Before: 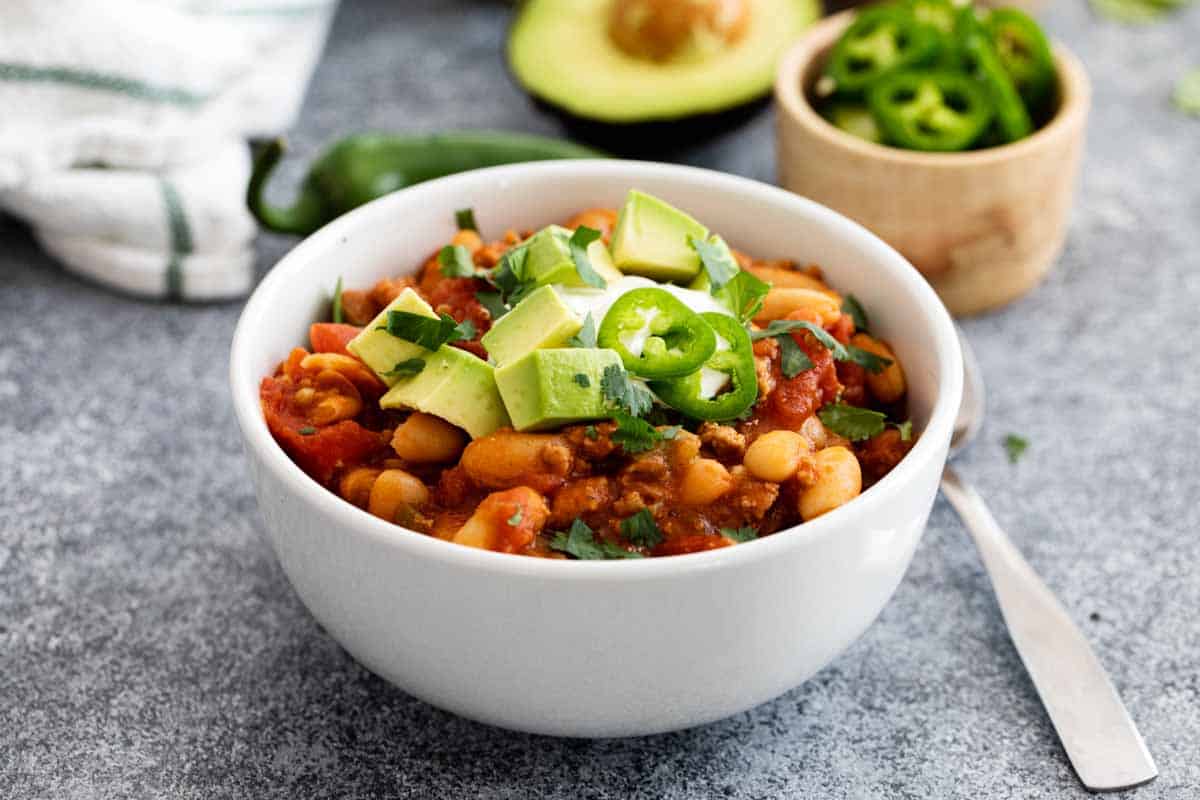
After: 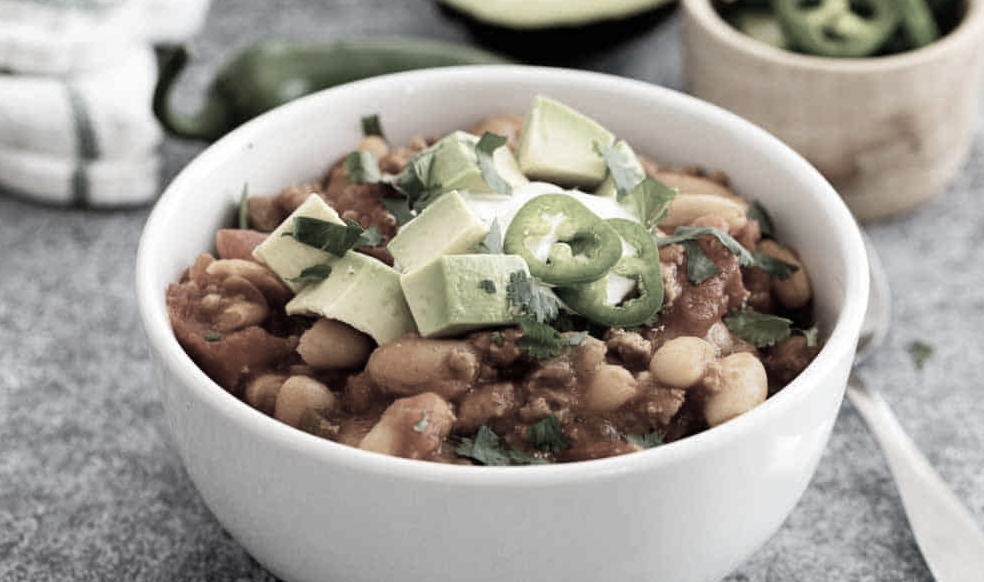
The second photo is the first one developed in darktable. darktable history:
color zones: curves: ch1 [(0, 0.153) (0.143, 0.15) (0.286, 0.151) (0.429, 0.152) (0.571, 0.152) (0.714, 0.151) (0.857, 0.151) (1, 0.153)]
crop: left 7.856%, top 11.836%, right 10.12%, bottom 15.387%
